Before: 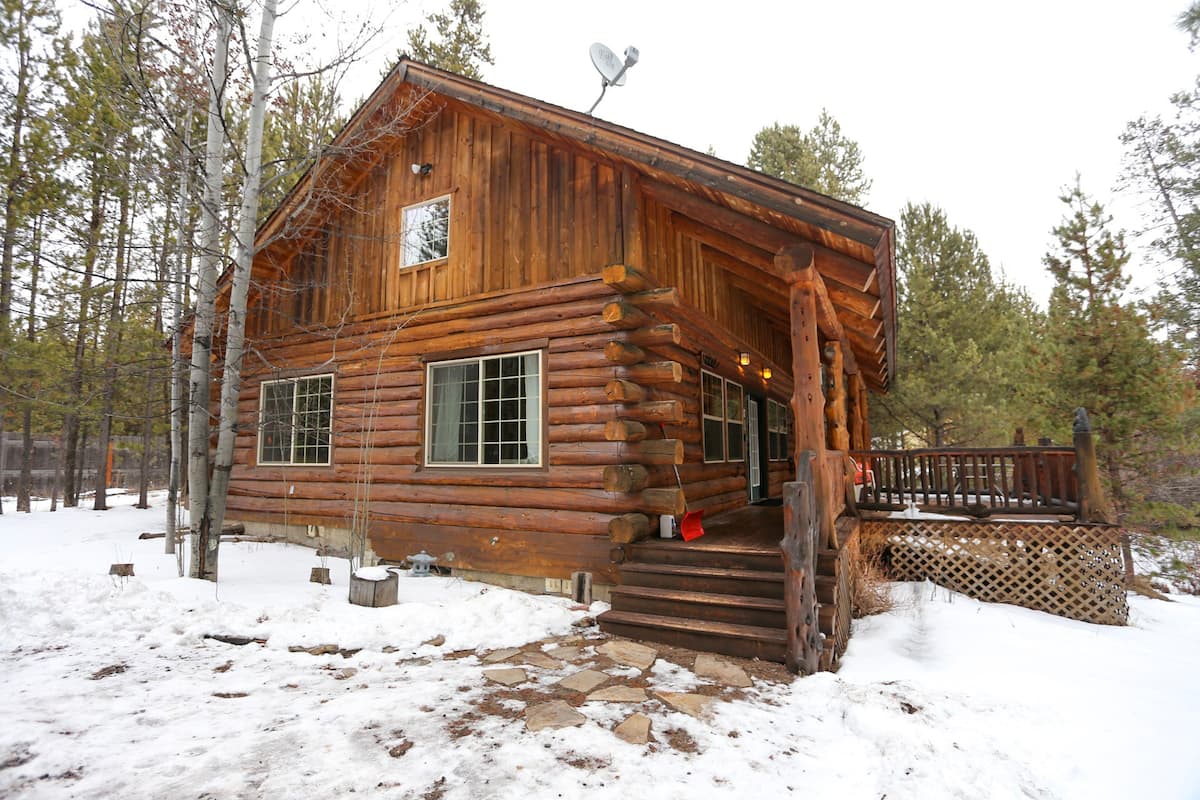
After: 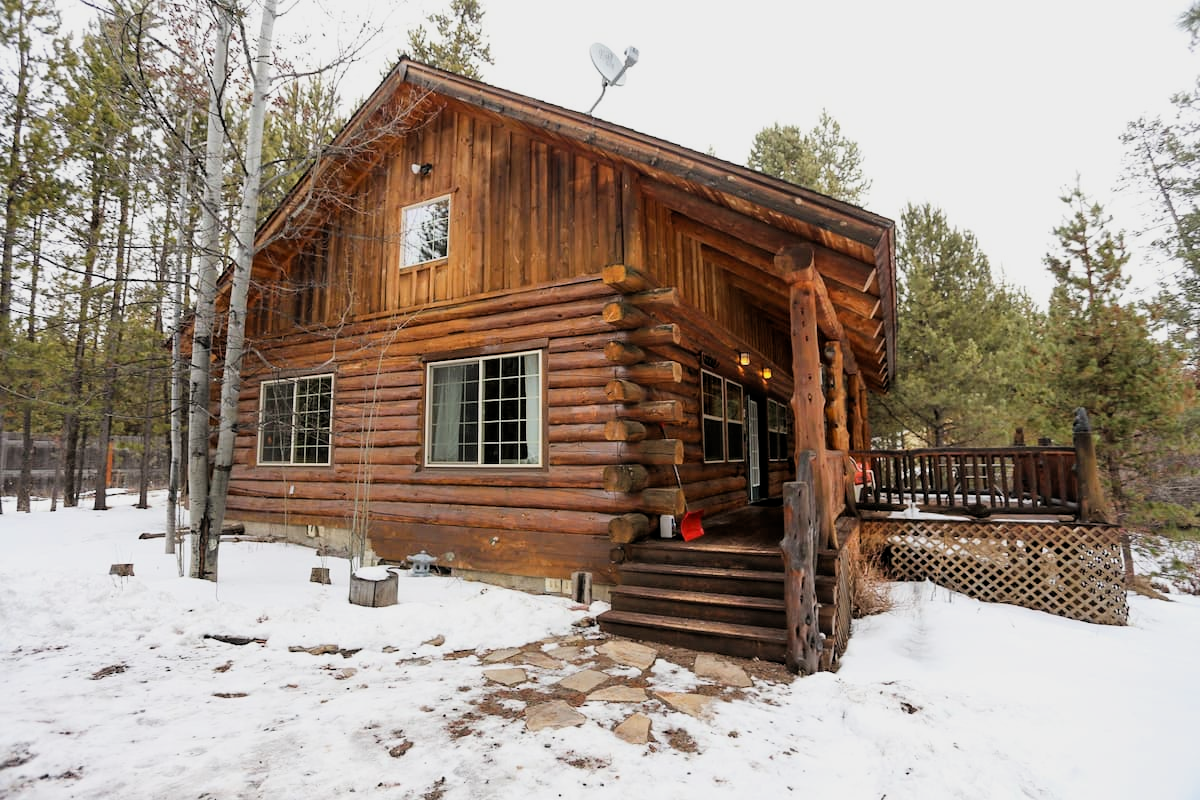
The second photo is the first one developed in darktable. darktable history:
filmic rgb: middle gray luminance 12.96%, black relative exposure -10.12 EV, white relative exposure 3.47 EV, target black luminance 0%, hardness 5.77, latitude 44.84%, contrast 1.225, highlights saturation mix 6.01%, shadows ↔ highlights balance 27.47%
